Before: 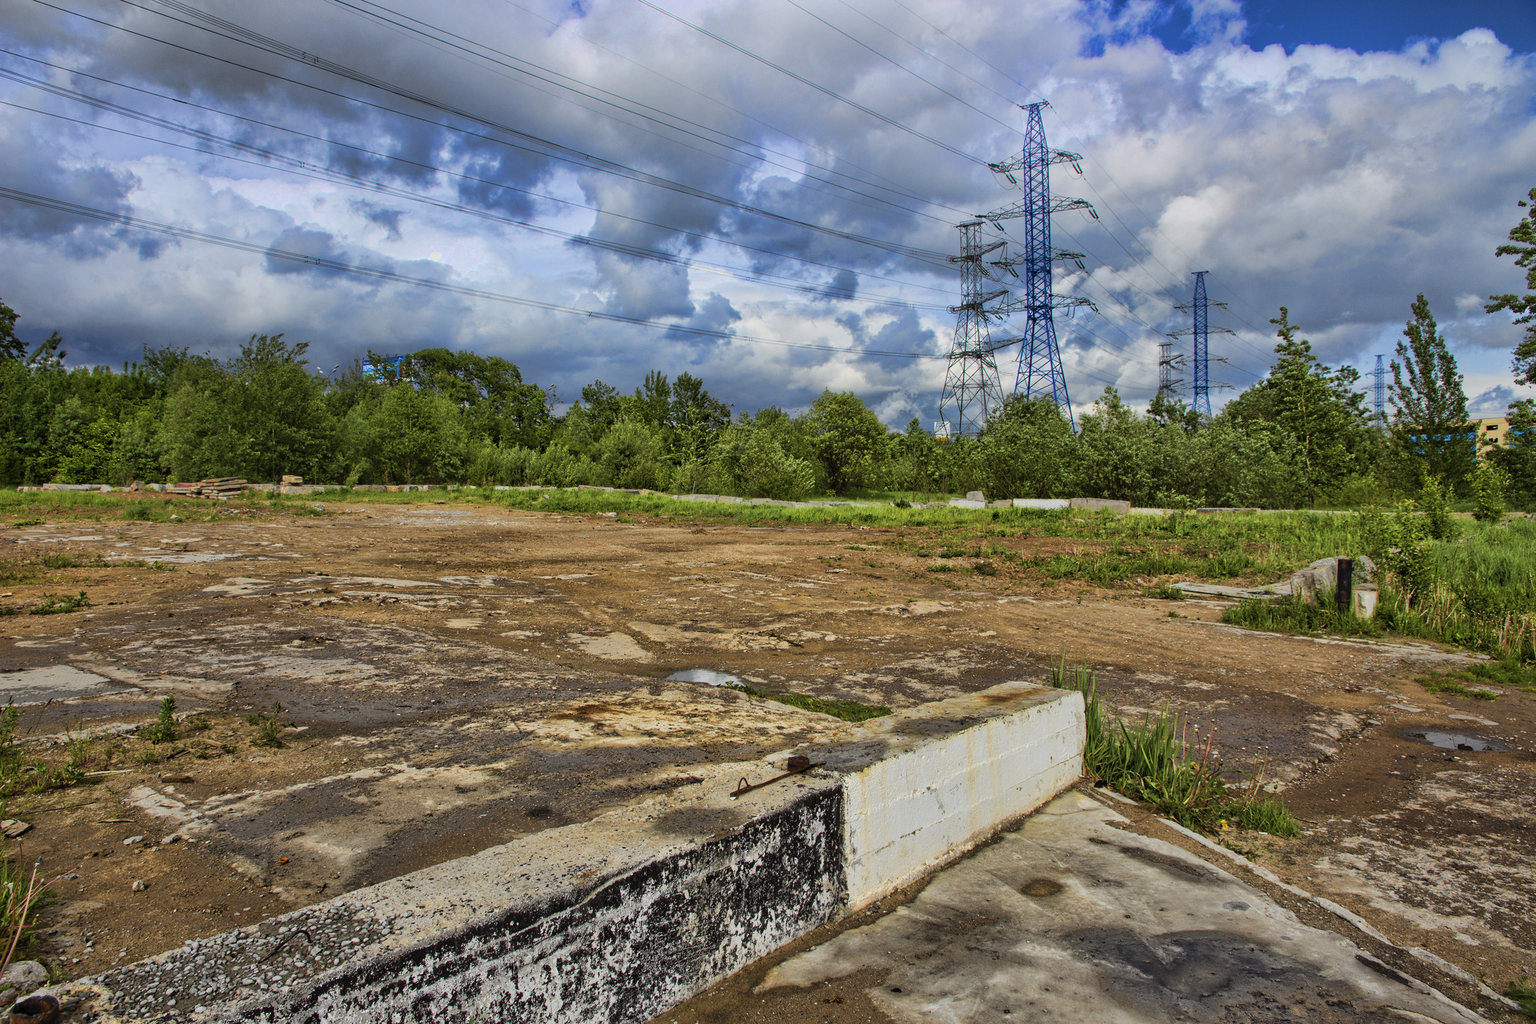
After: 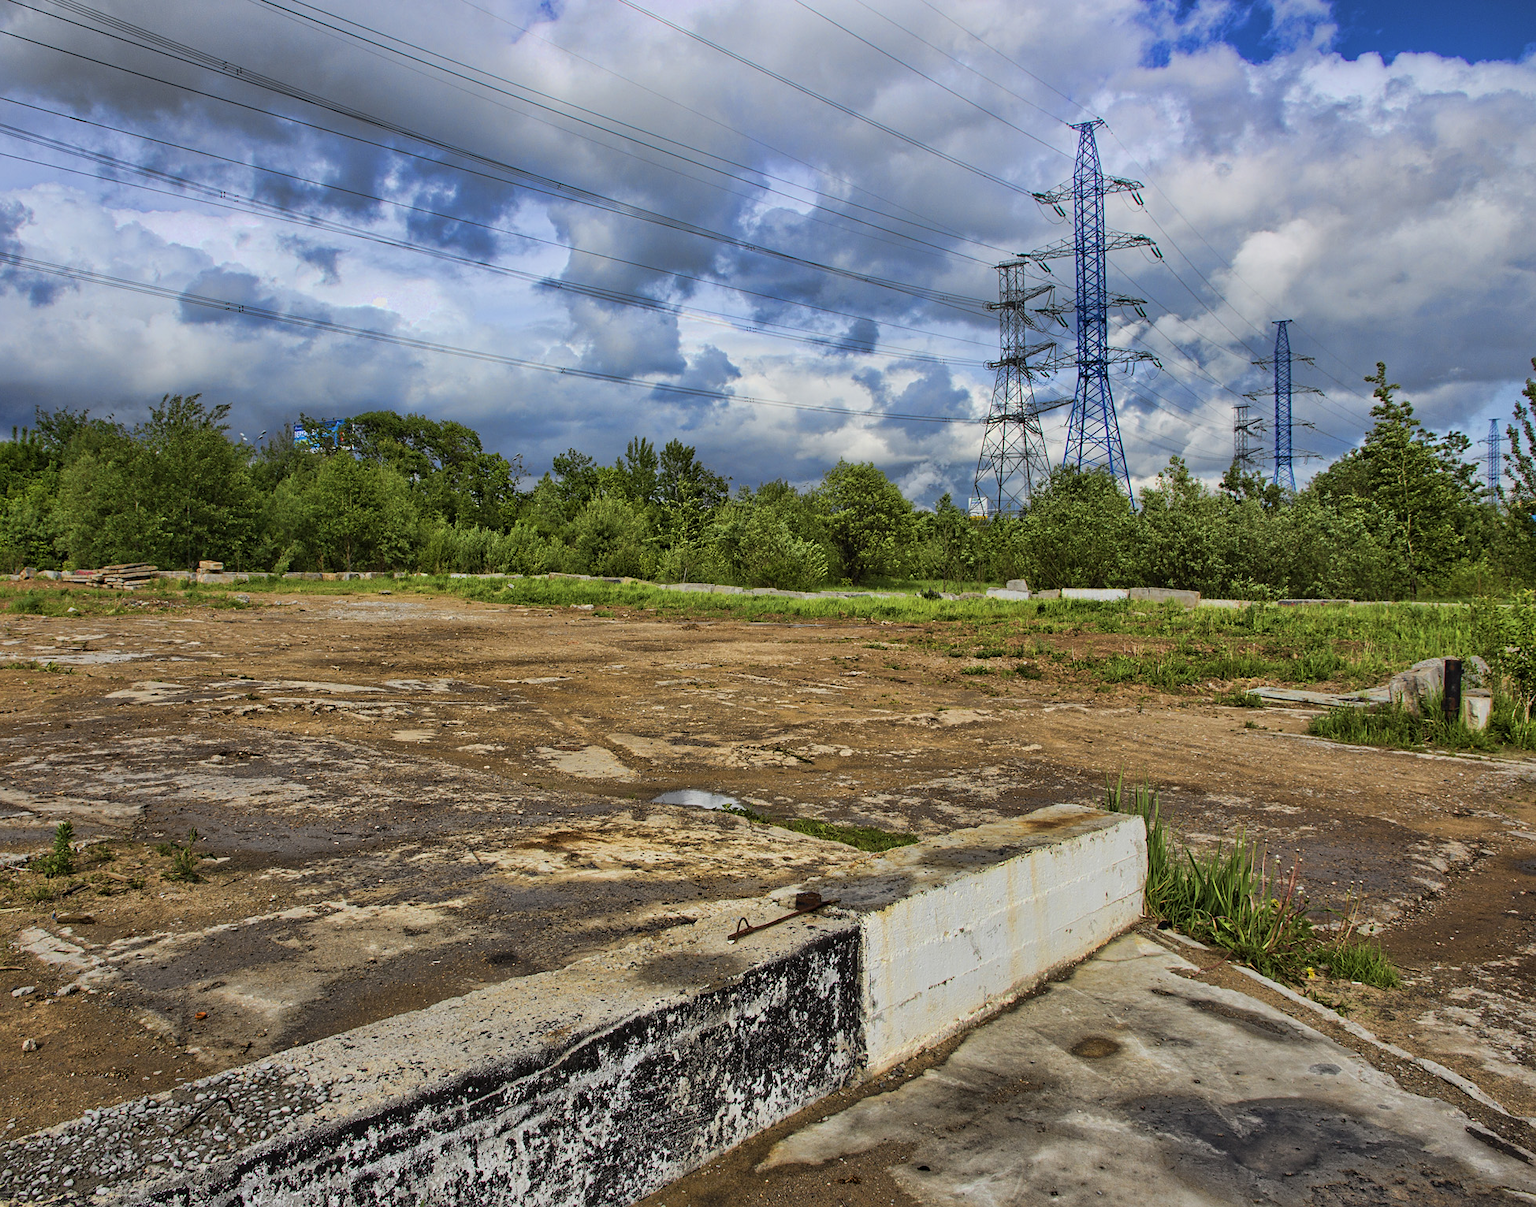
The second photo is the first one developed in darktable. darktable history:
sharpen: amount 0.202
crop: left 7.432%, right 7.812%
